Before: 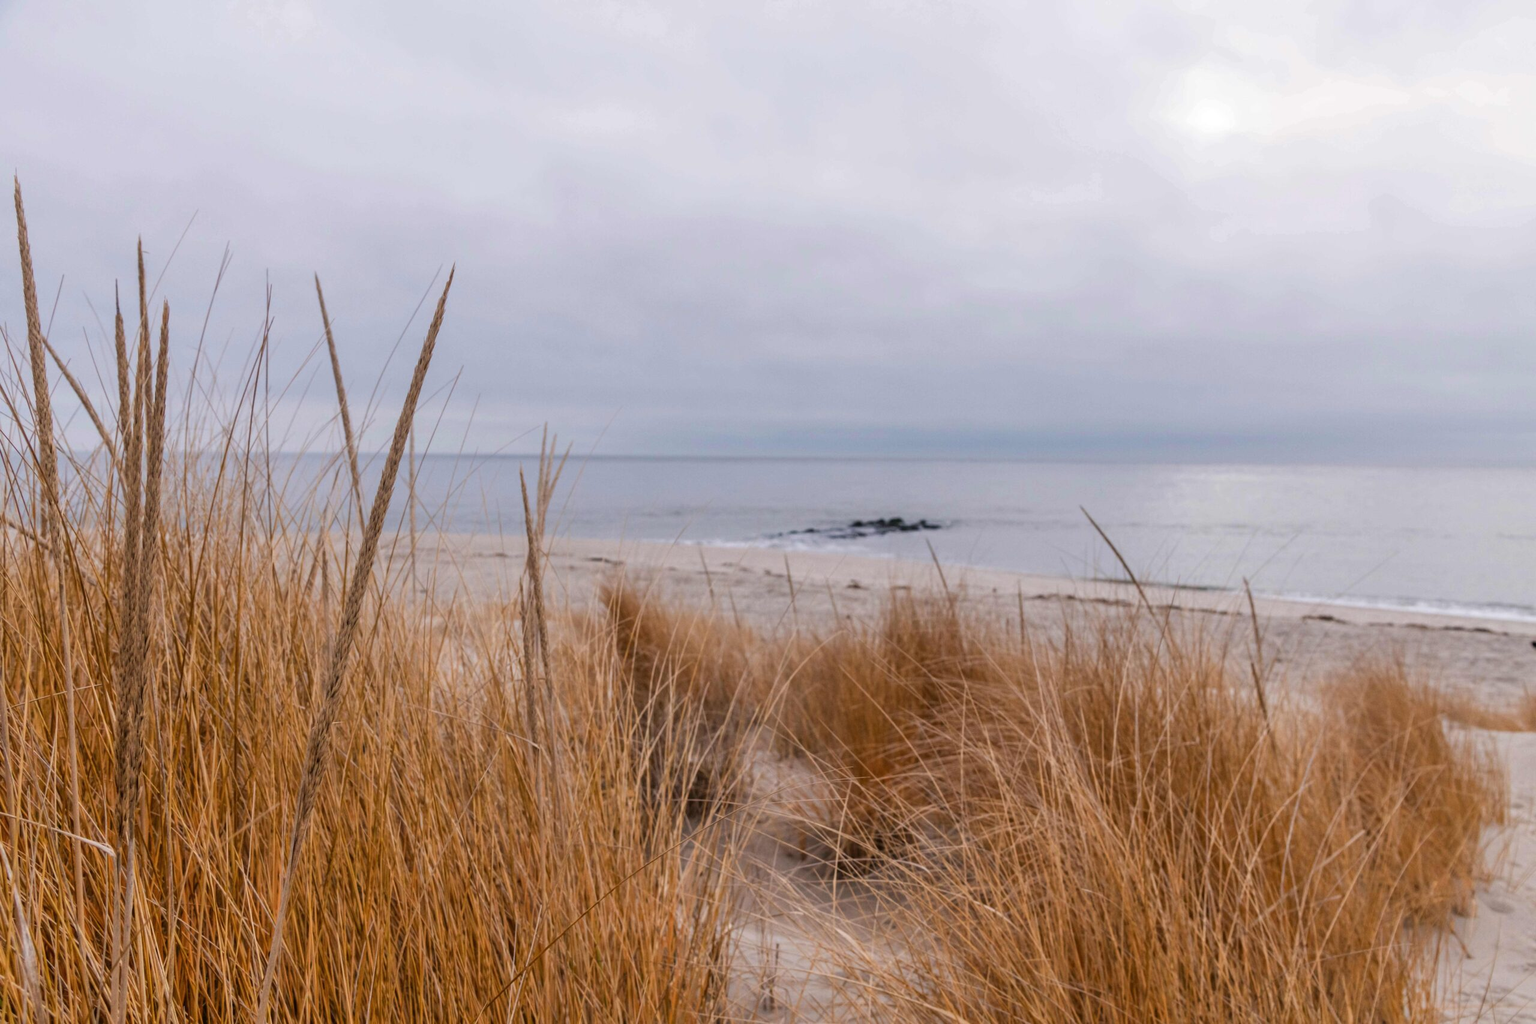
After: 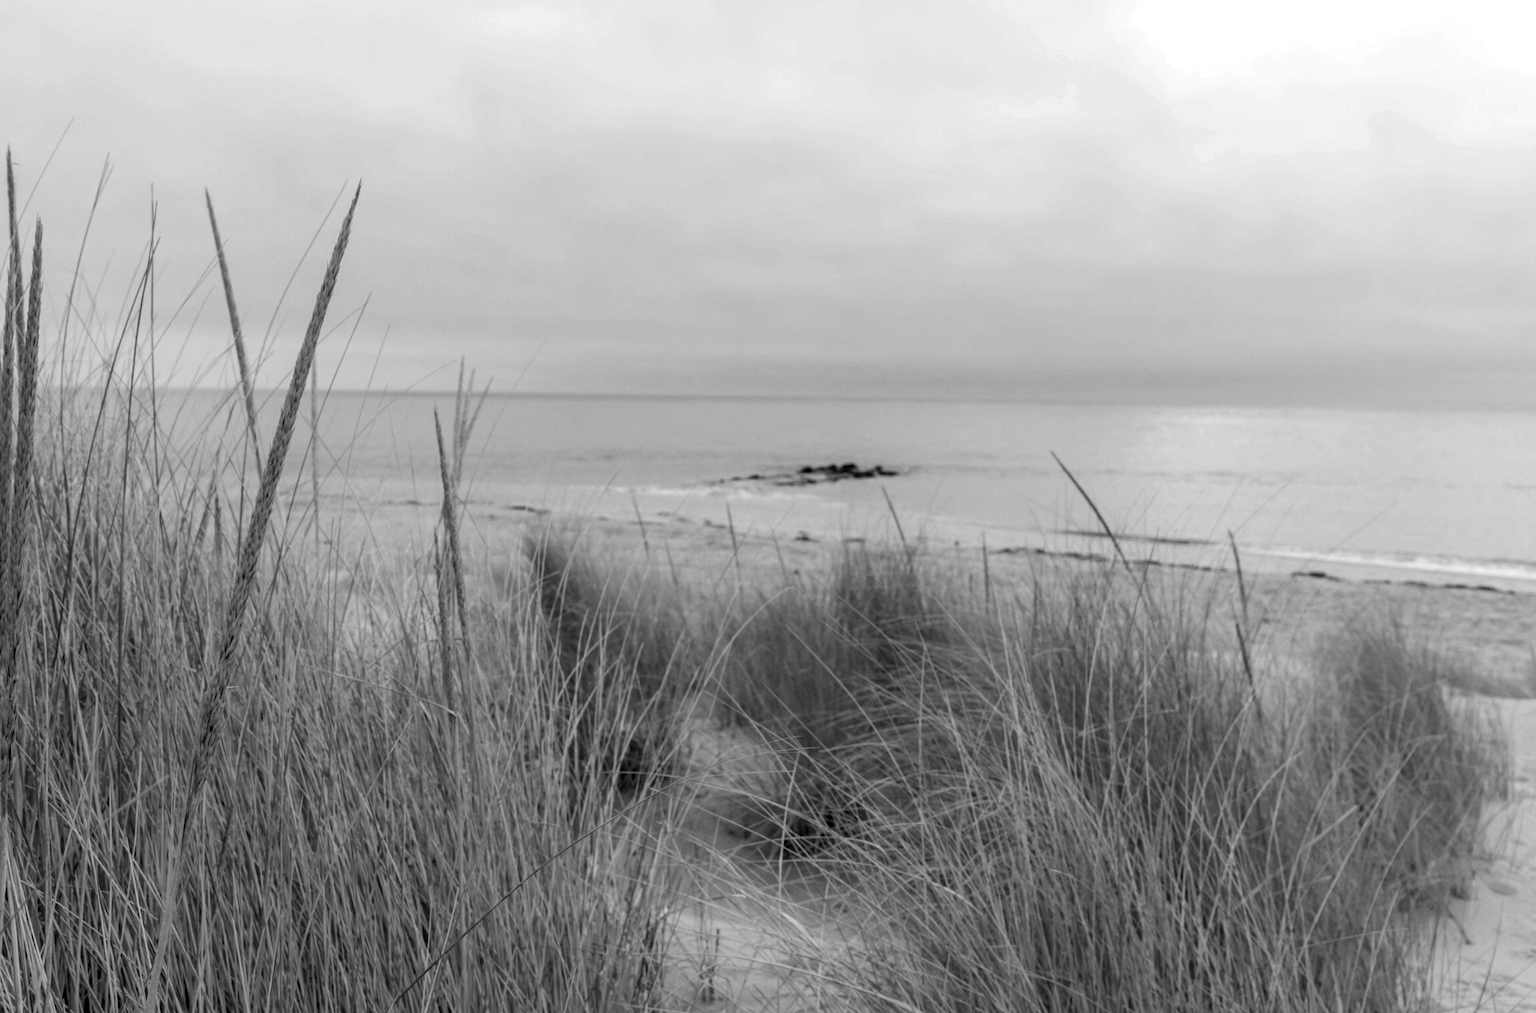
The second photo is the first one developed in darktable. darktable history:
exposure: black level correction 0.01, exposure 0.014 EV, compensate highlight preservation false
crop and rotate: left 8.262%, top 9.226%
rotate and perspective: rotation 0.174°, lens shift (vertical) 0.013, lens shift (horizontal) 0.019, shear 0.001, automatic cropping original format, crop left 0.007, crop right 0.991, crop top 0.016, crop bottom 0.997
color correction: saturation 1.11
tone equalizer: -8 EV -0.001 EV, -7 EV 0.001 EV, -6 EV -0.002 EV, -5 EV -0.003 EV, -4 EV -0.062 EV, -3 EV -0.222 EV, -2 EV -0.267 EV, -1 EV 0.105 EV, +0 EV 0.303 EV
monochrome: a -6.99, b 35.61, size 1.4
